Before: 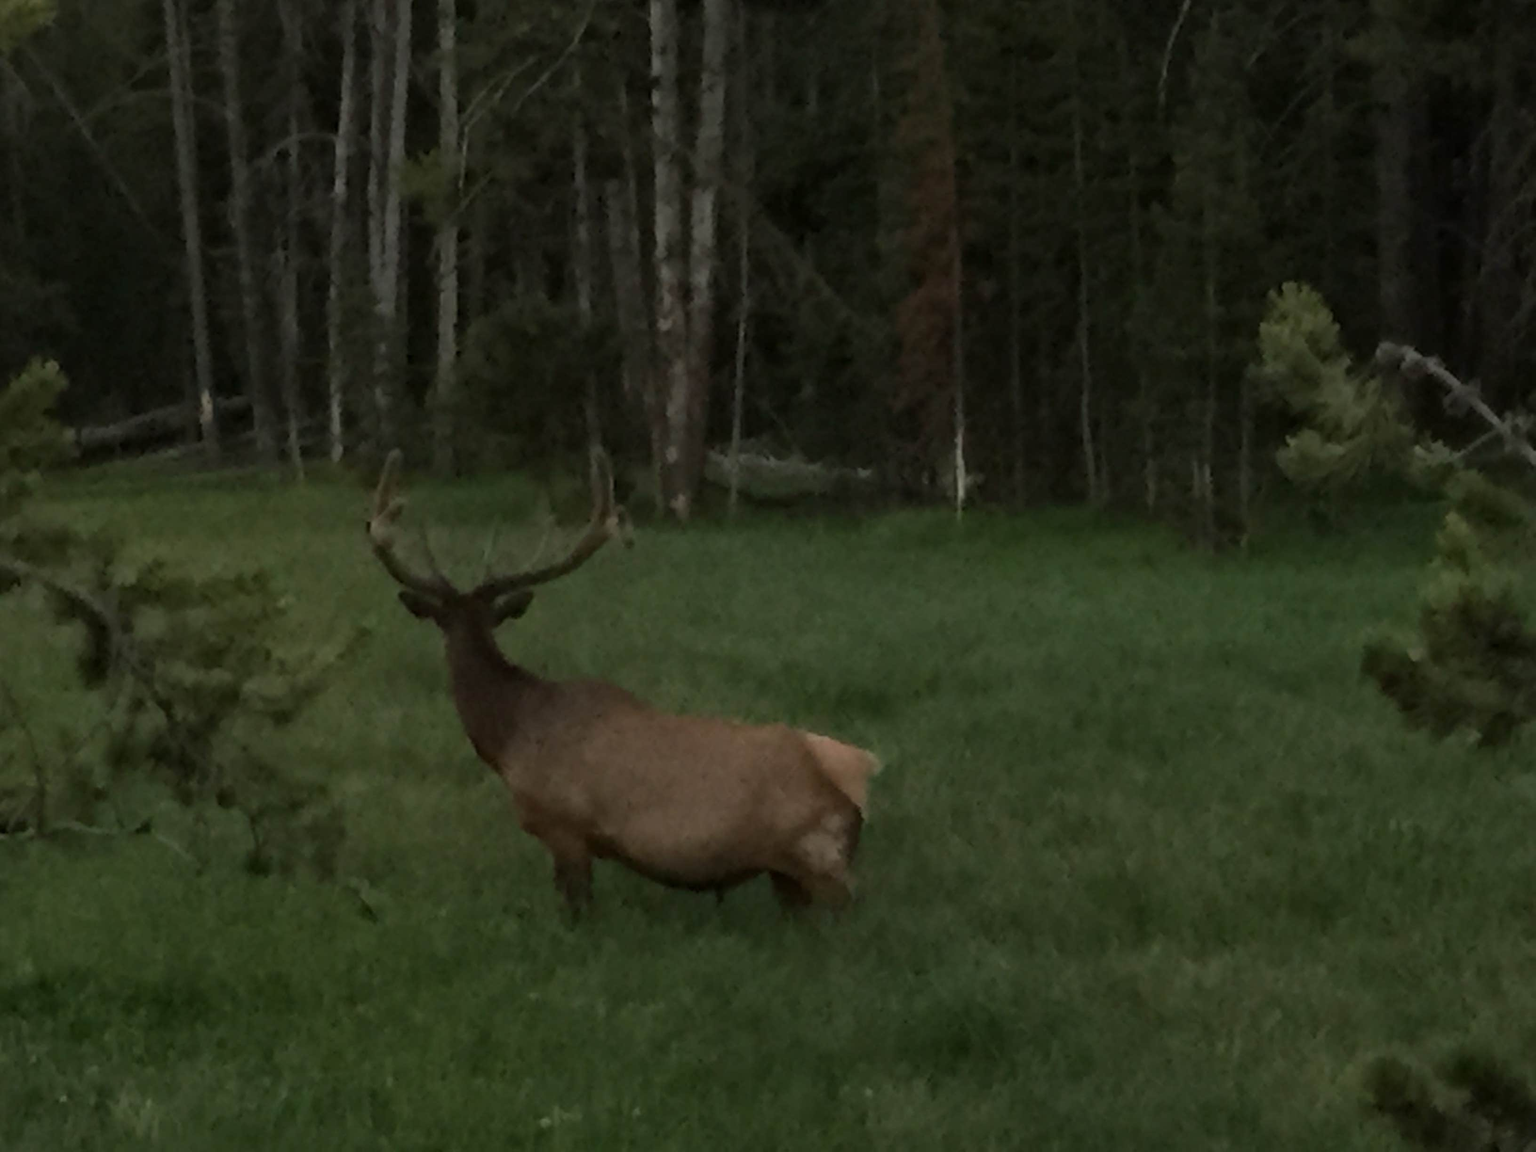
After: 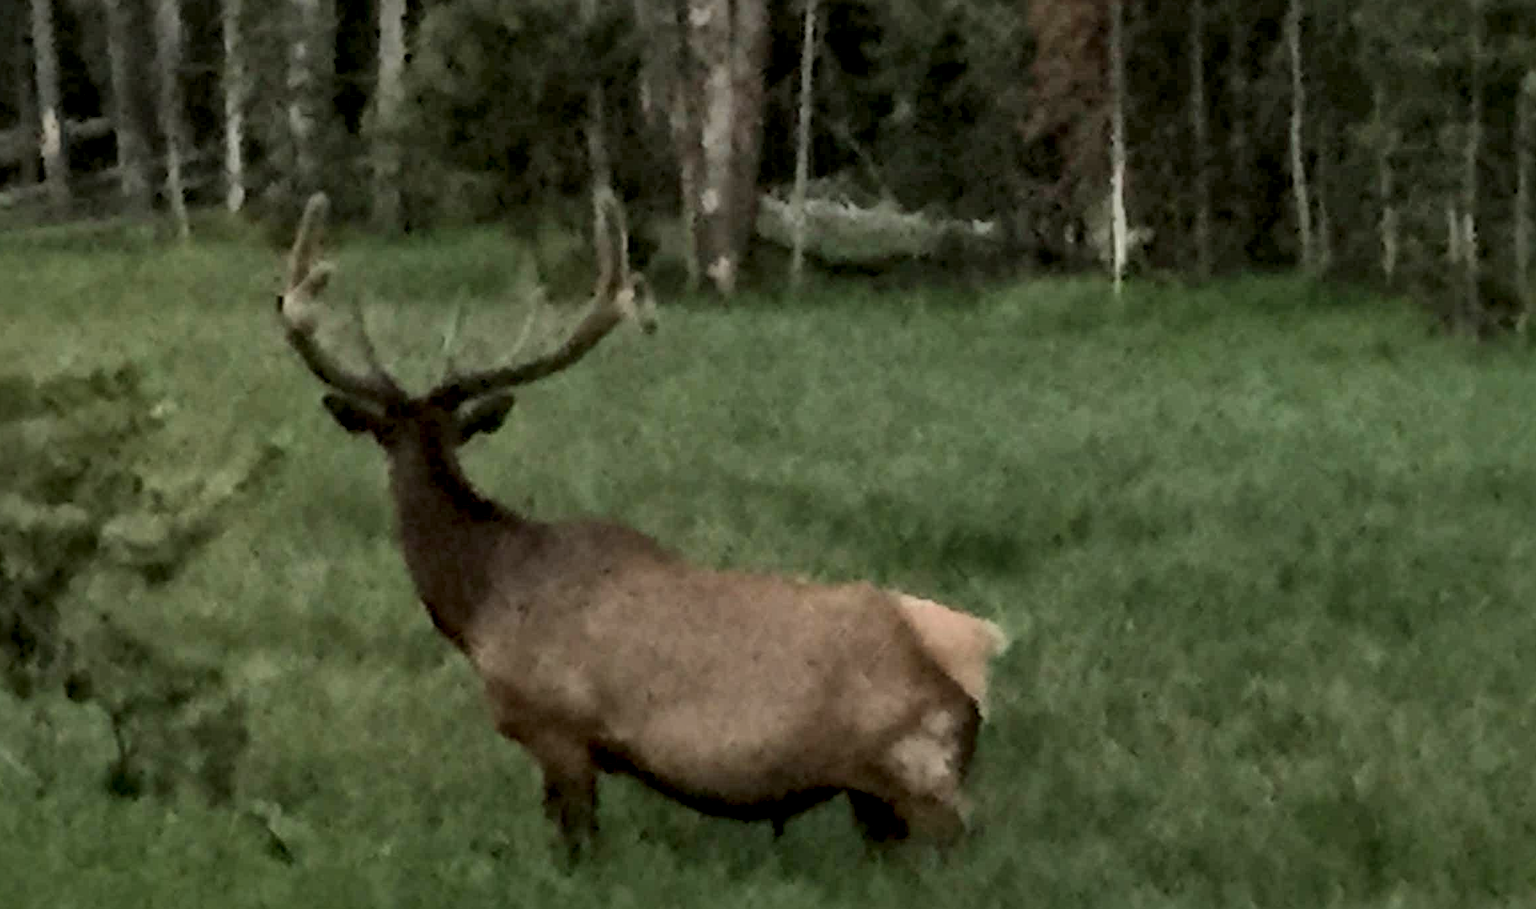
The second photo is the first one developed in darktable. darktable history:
crop: left 11.127%, top 27.169%, right 18.303%, bottom 17.144%
exposure: black level correction 0, exposure 0.5 EV, compensate highlight preservation false
shadows and highlights: on, module defaults
local contrast: highlights 17%, detail 185%
